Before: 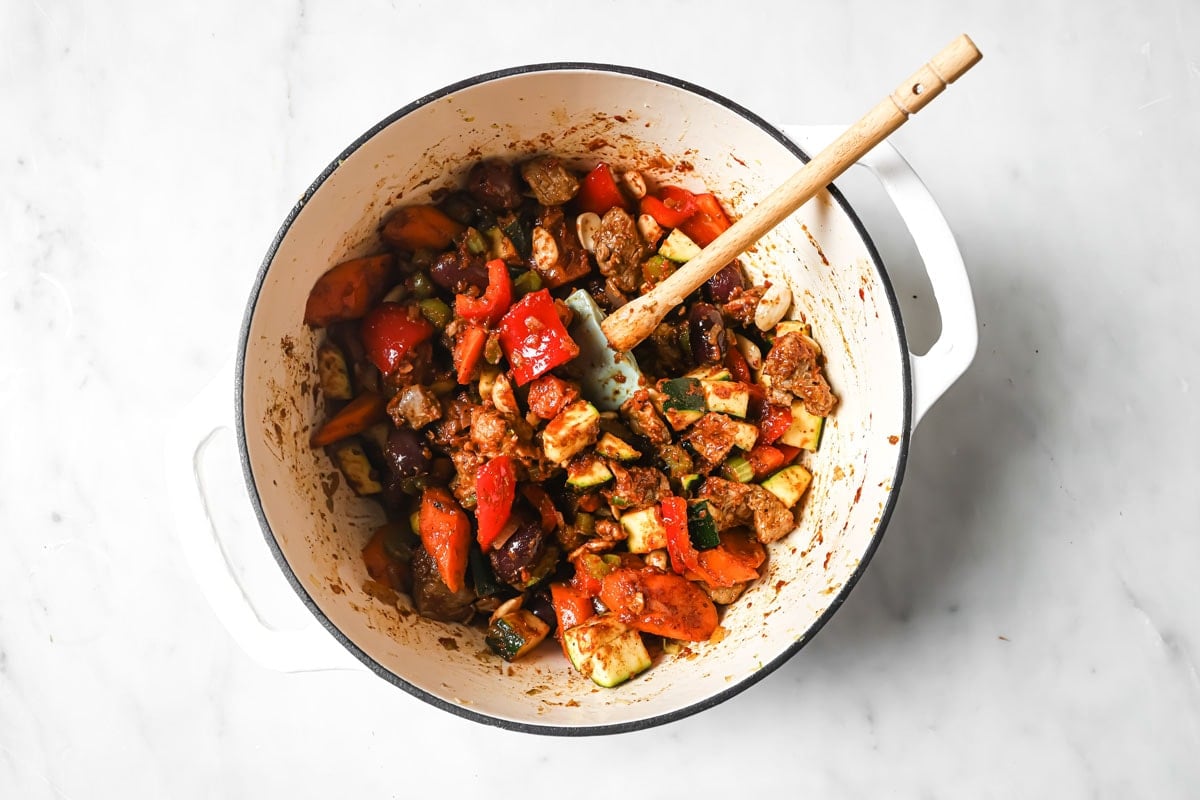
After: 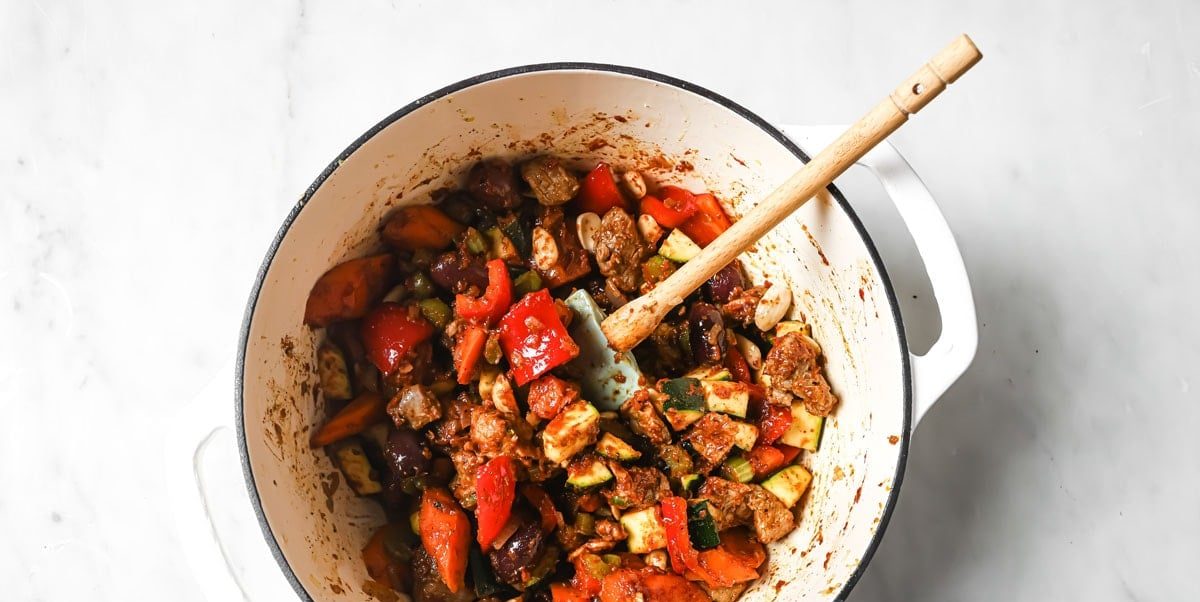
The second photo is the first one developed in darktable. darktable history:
crop: bottom 24.667%
